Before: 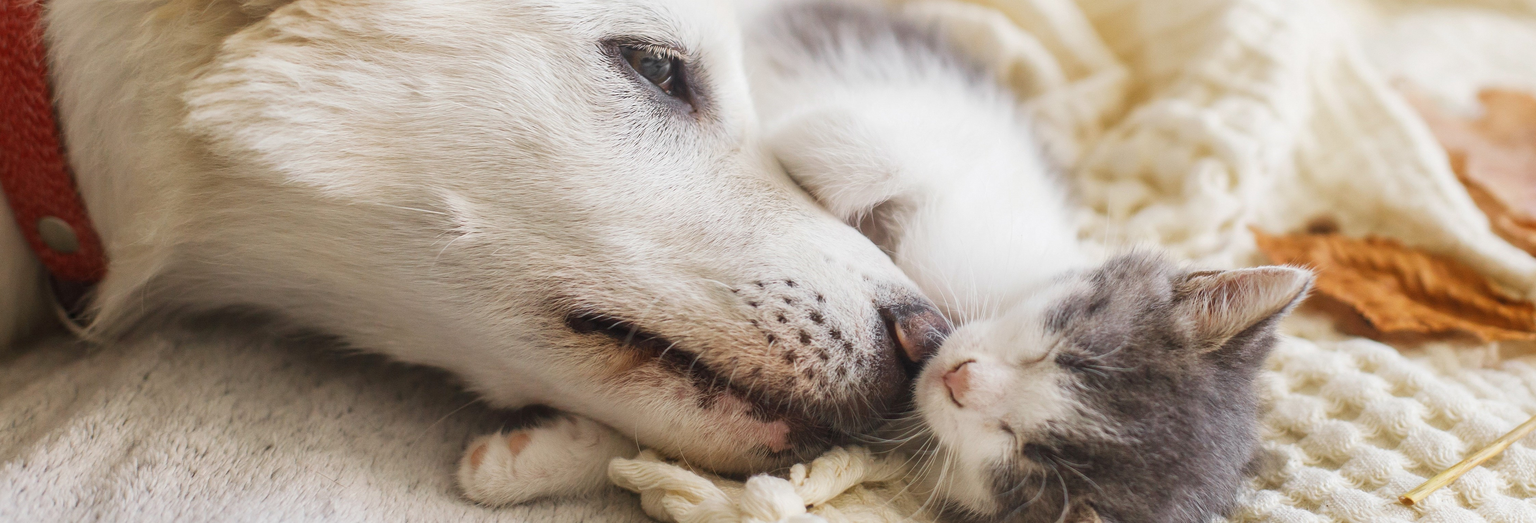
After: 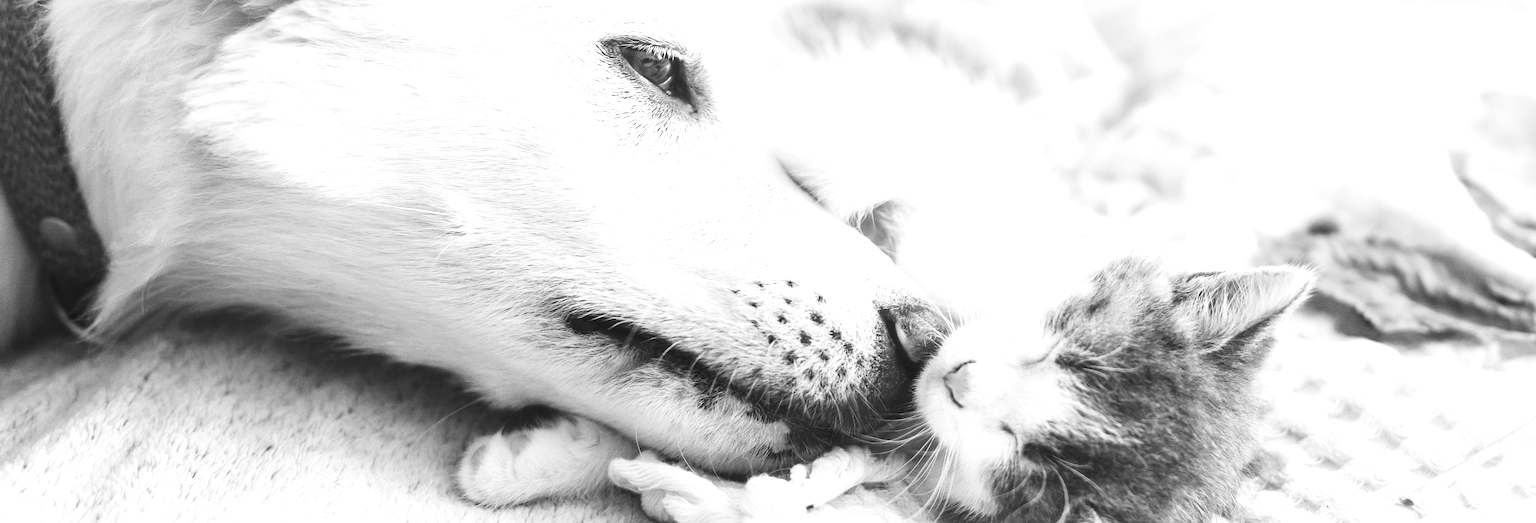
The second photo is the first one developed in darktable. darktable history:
exposure: black level correction -0.005, exposure 1 EV, compensate highlight preservation false
monochrome: on, module defaults
contrast brightness saturation: contrast 0.28
